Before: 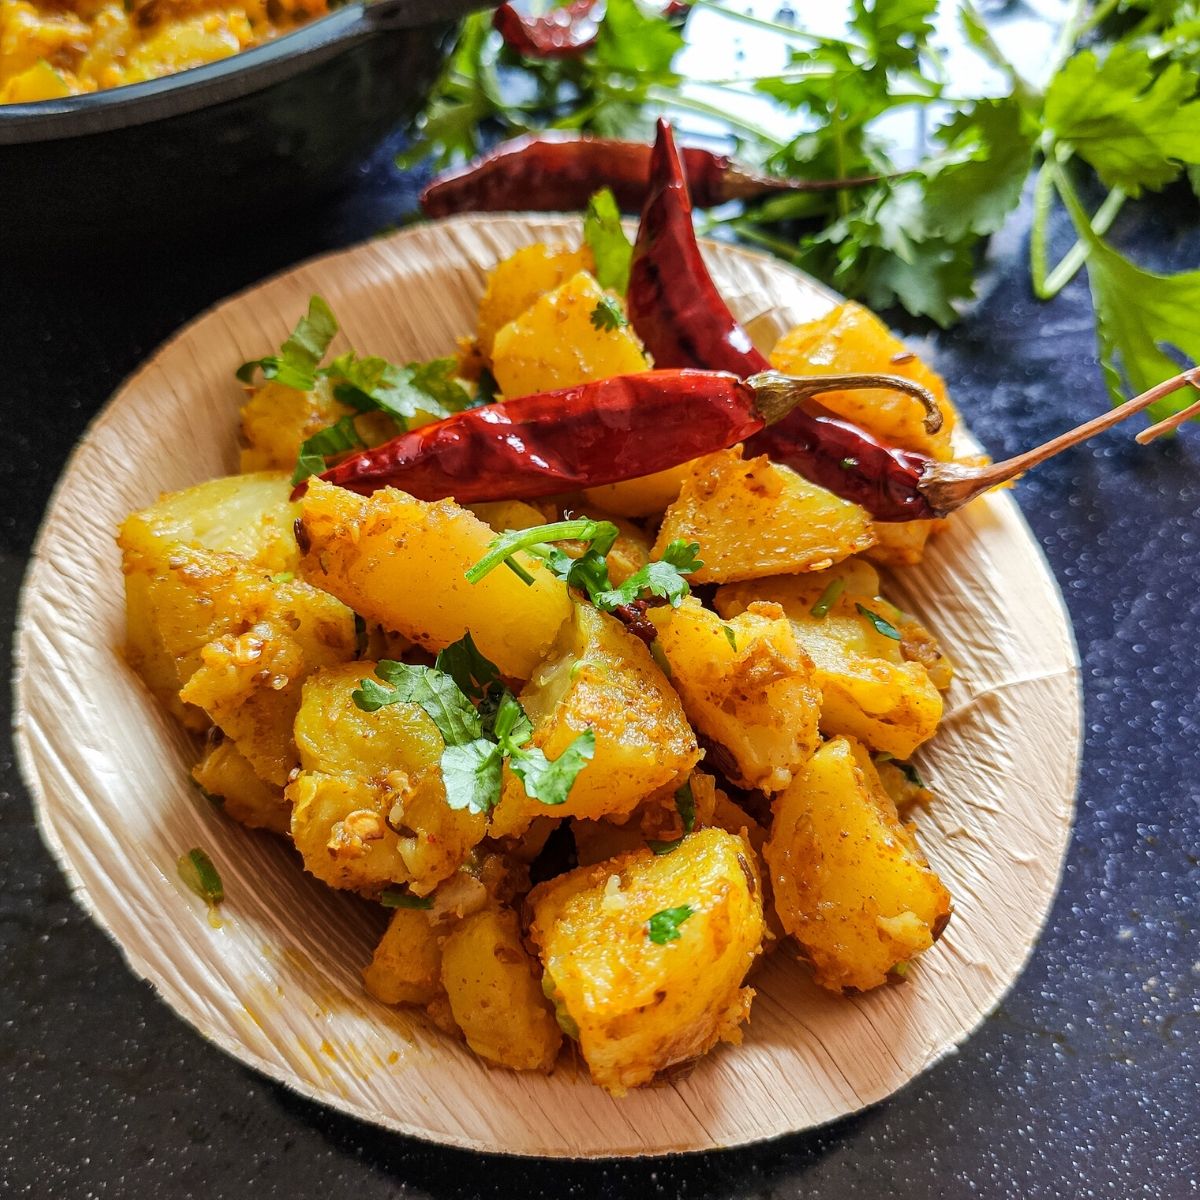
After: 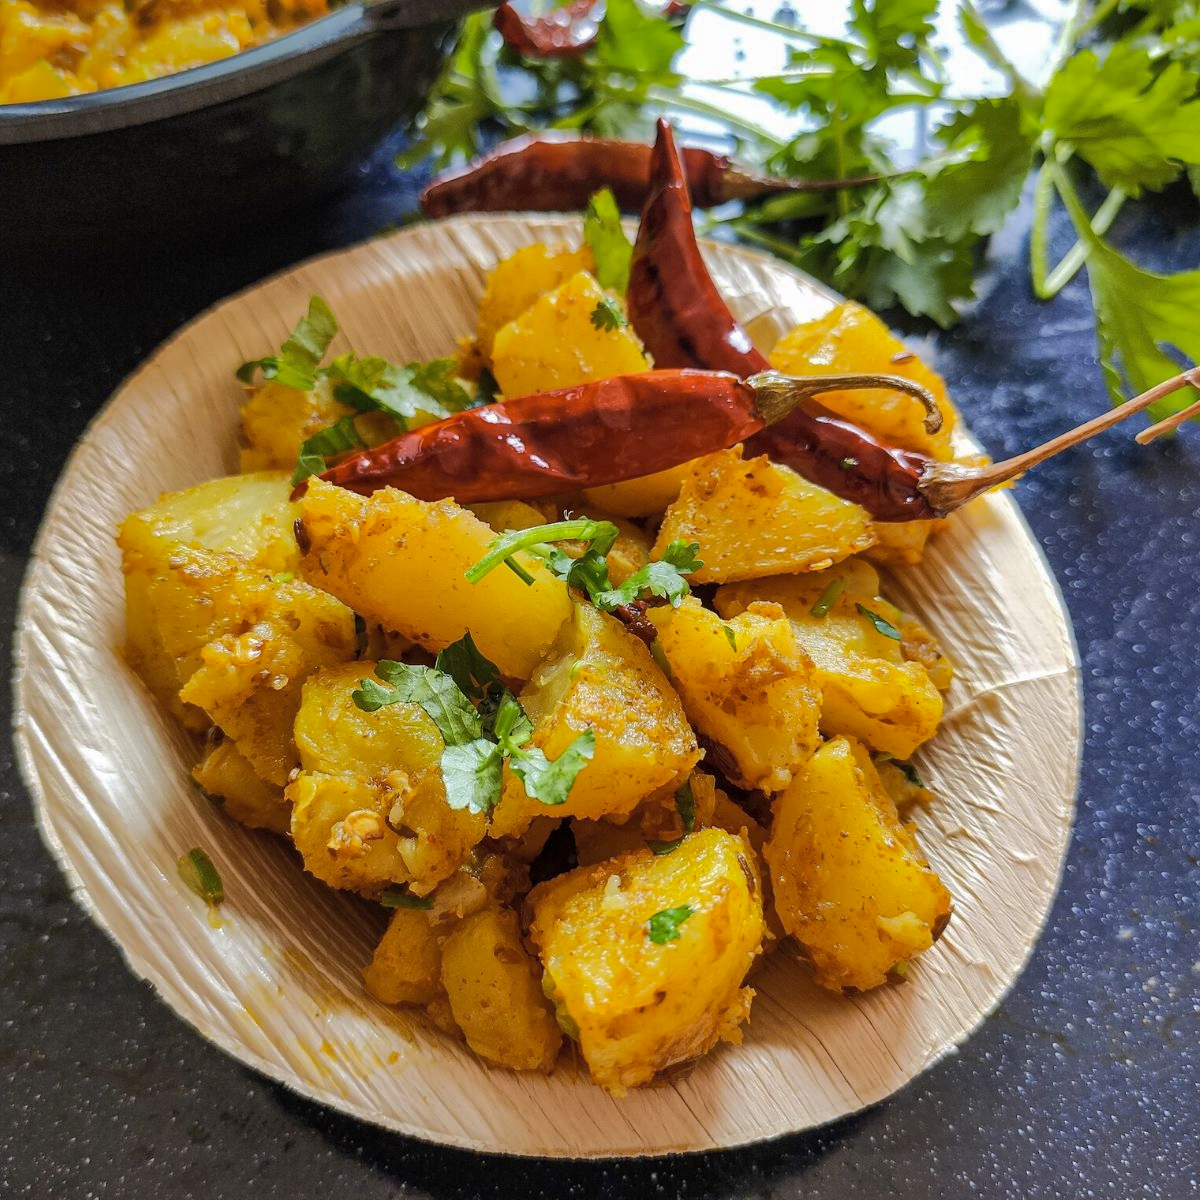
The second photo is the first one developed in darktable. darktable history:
color contrast: green-magenta contrast 0.81
shadows and highlights: shadows 40, highlights -60
